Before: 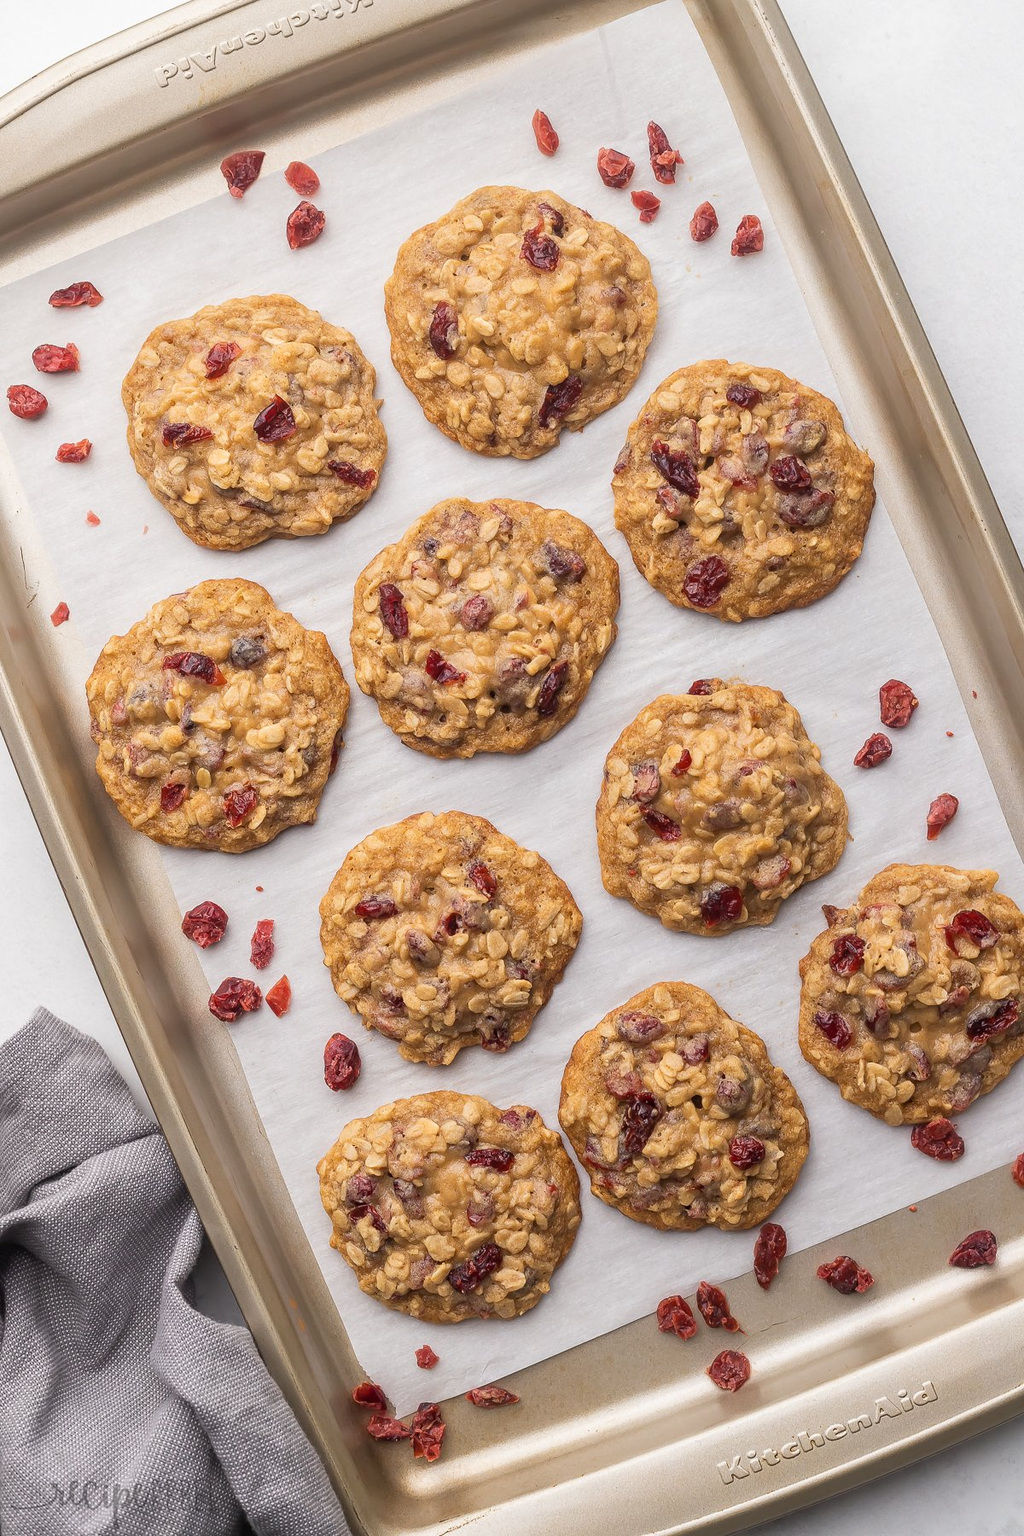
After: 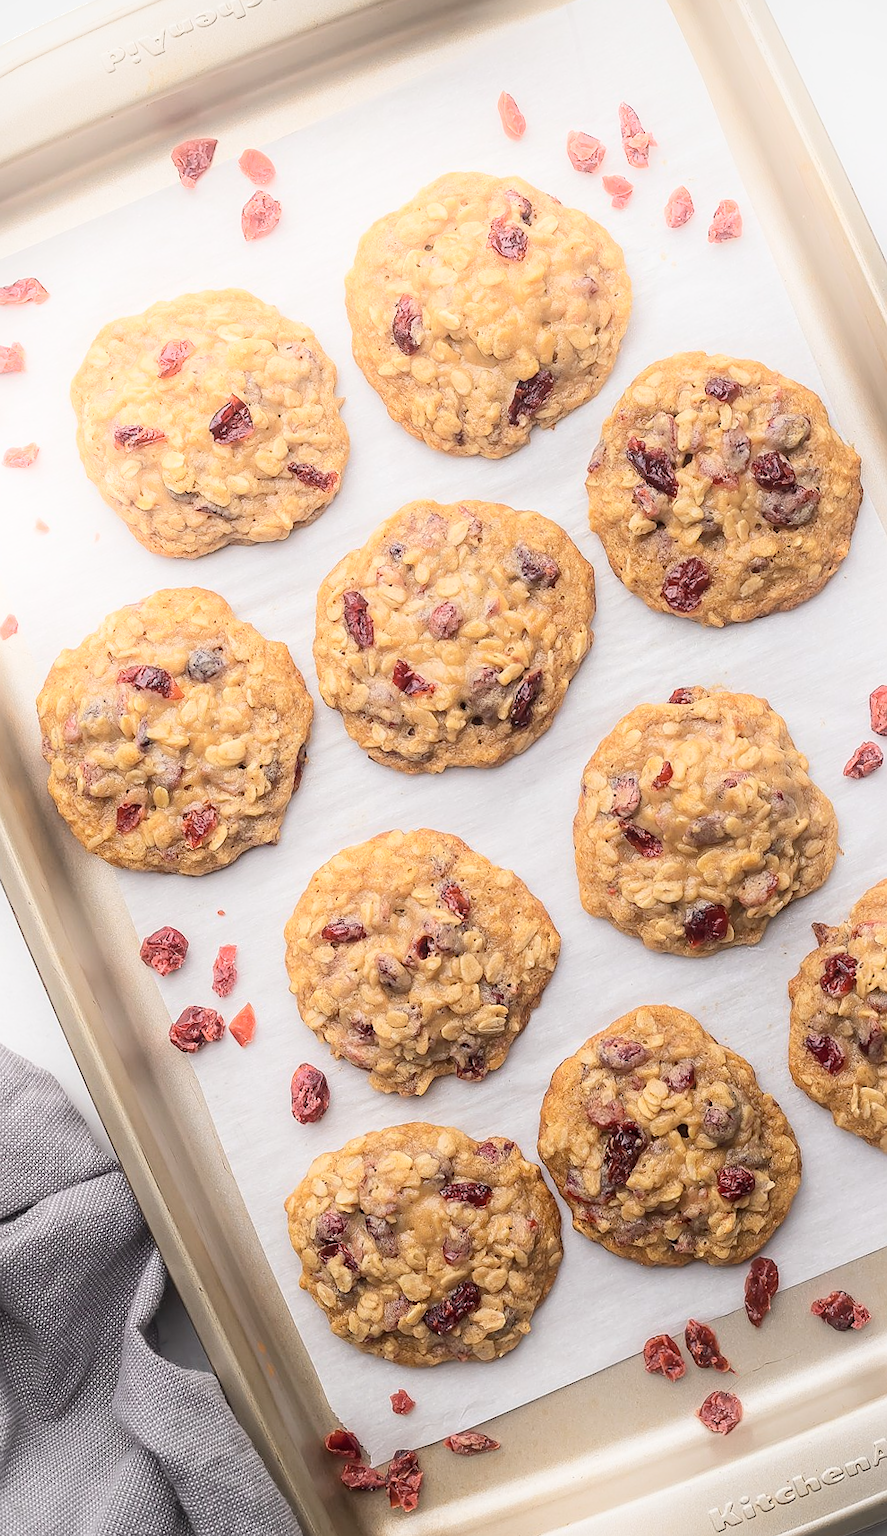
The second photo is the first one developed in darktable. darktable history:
shadows and highlights: shadows -22.05, highlights 99.33, highlights color adjustment 52.38%, soften with gaussian
vignetting: fall-off radius 60.96%, brightness -0.175, saturation -0.303, unbound false
crop and rotate: angle 0.68°, left 4.158%, top 0.587%, right 11.729%, bottom 2.424%
sharpen: radius 1.017
